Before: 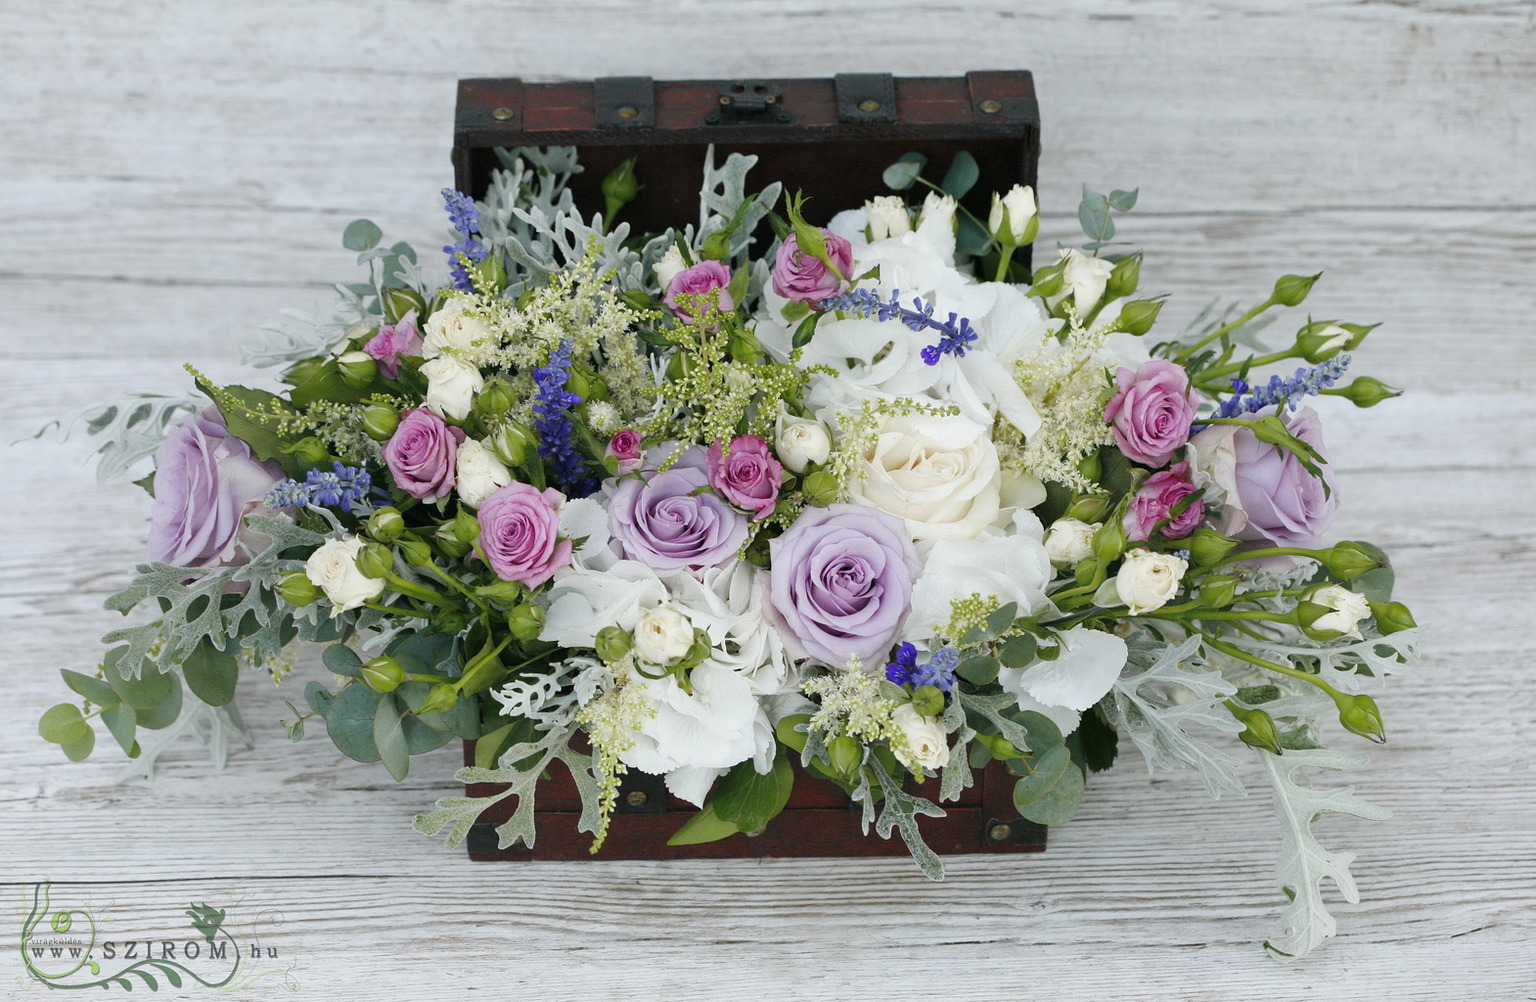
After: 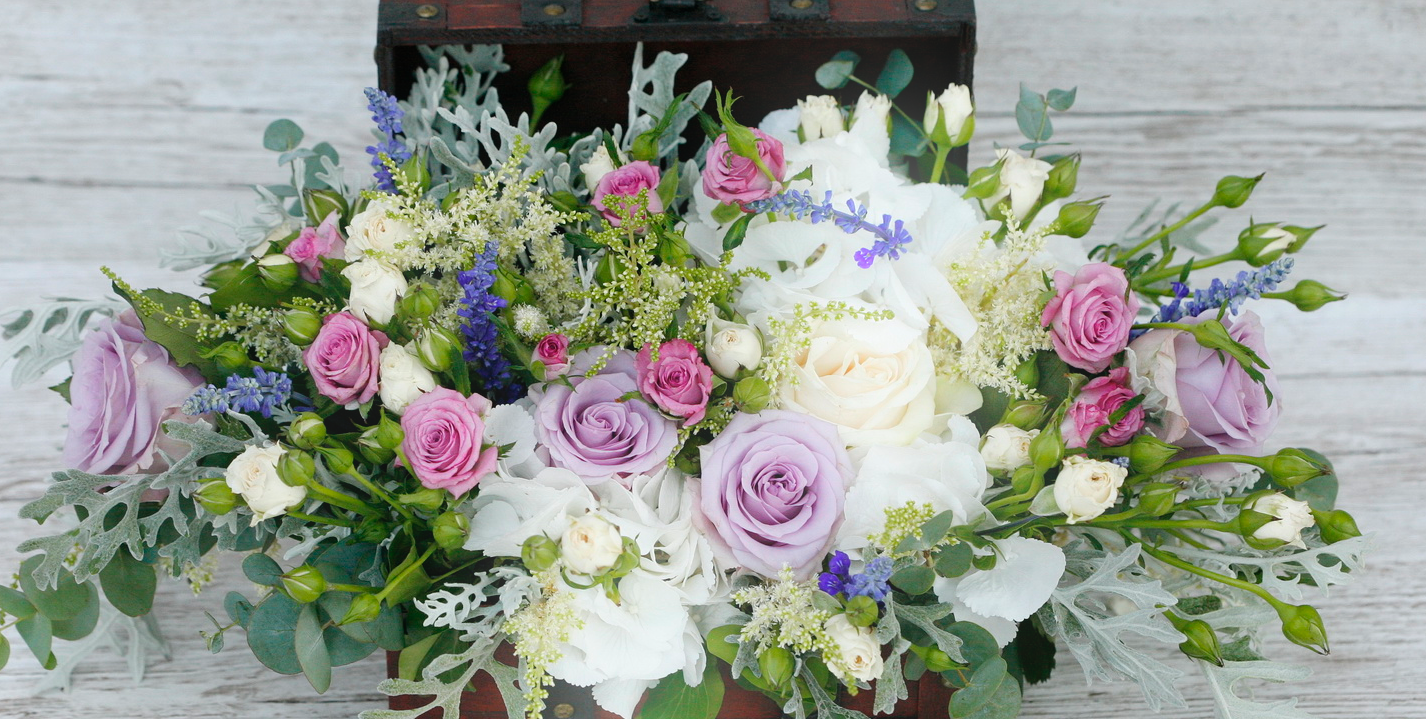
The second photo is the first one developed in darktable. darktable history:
crop: left 5.596%, top 10.314%, right 3.534%, bottom 19.395%
bloom: size 16%, threshold 98%, strength 20%
